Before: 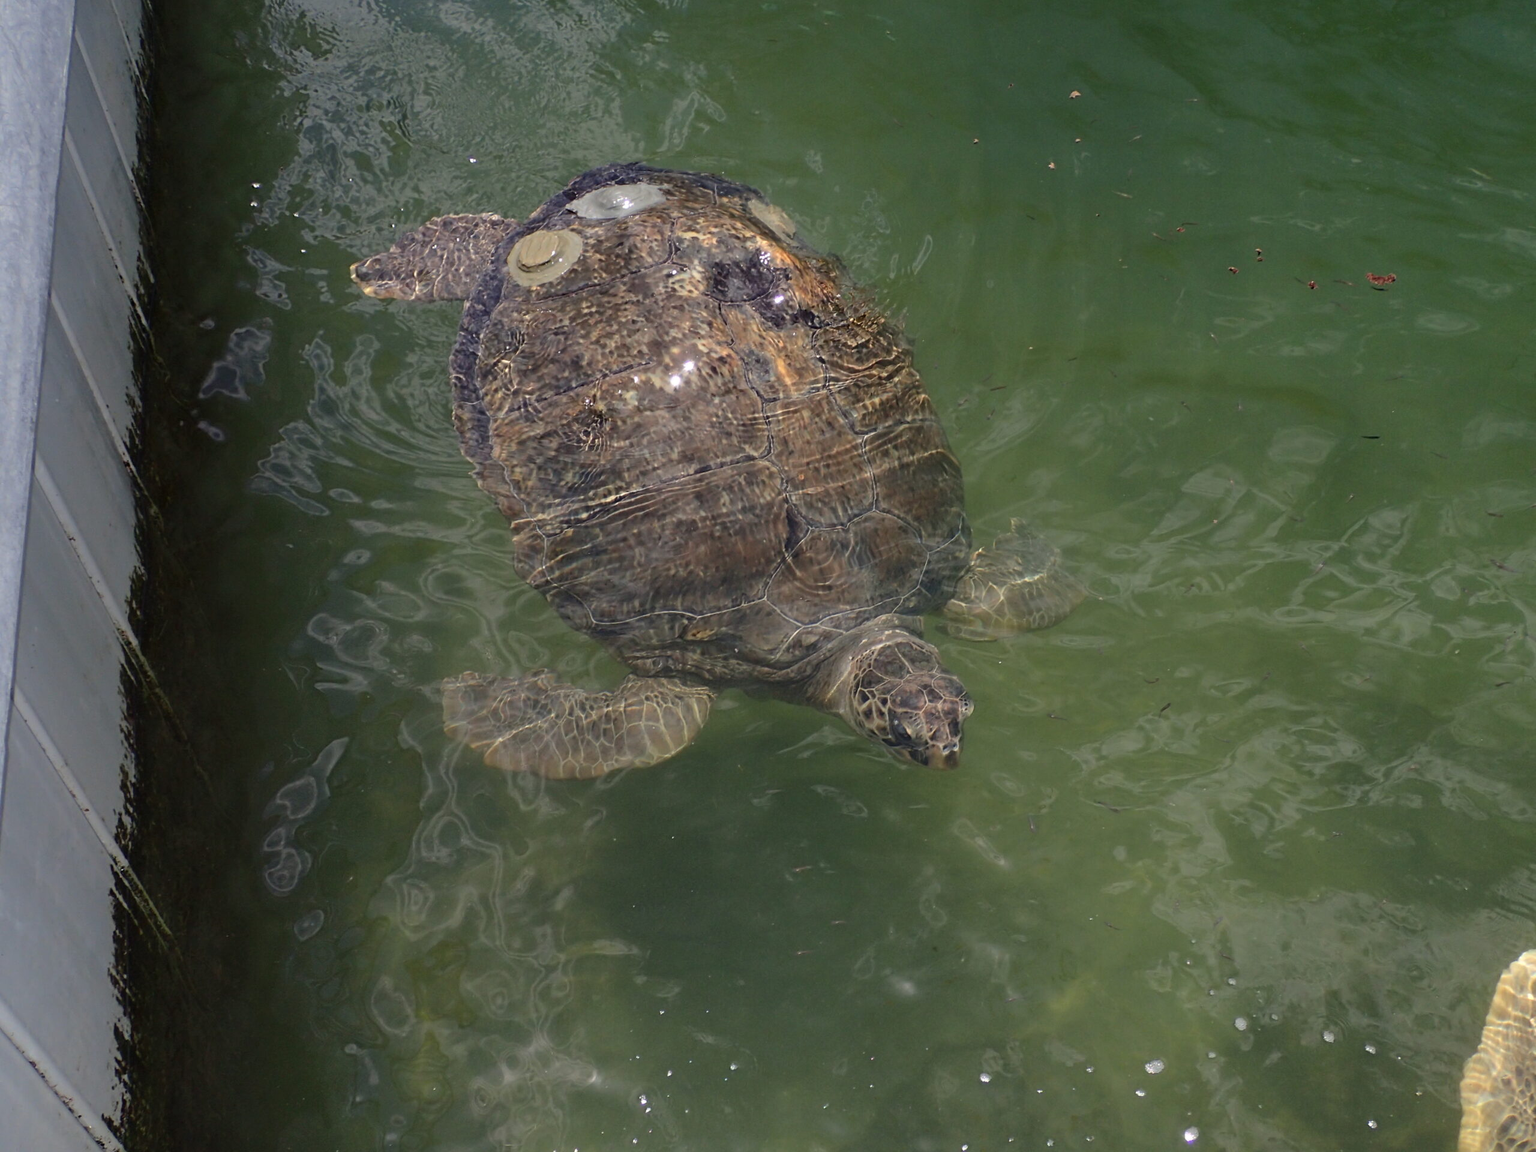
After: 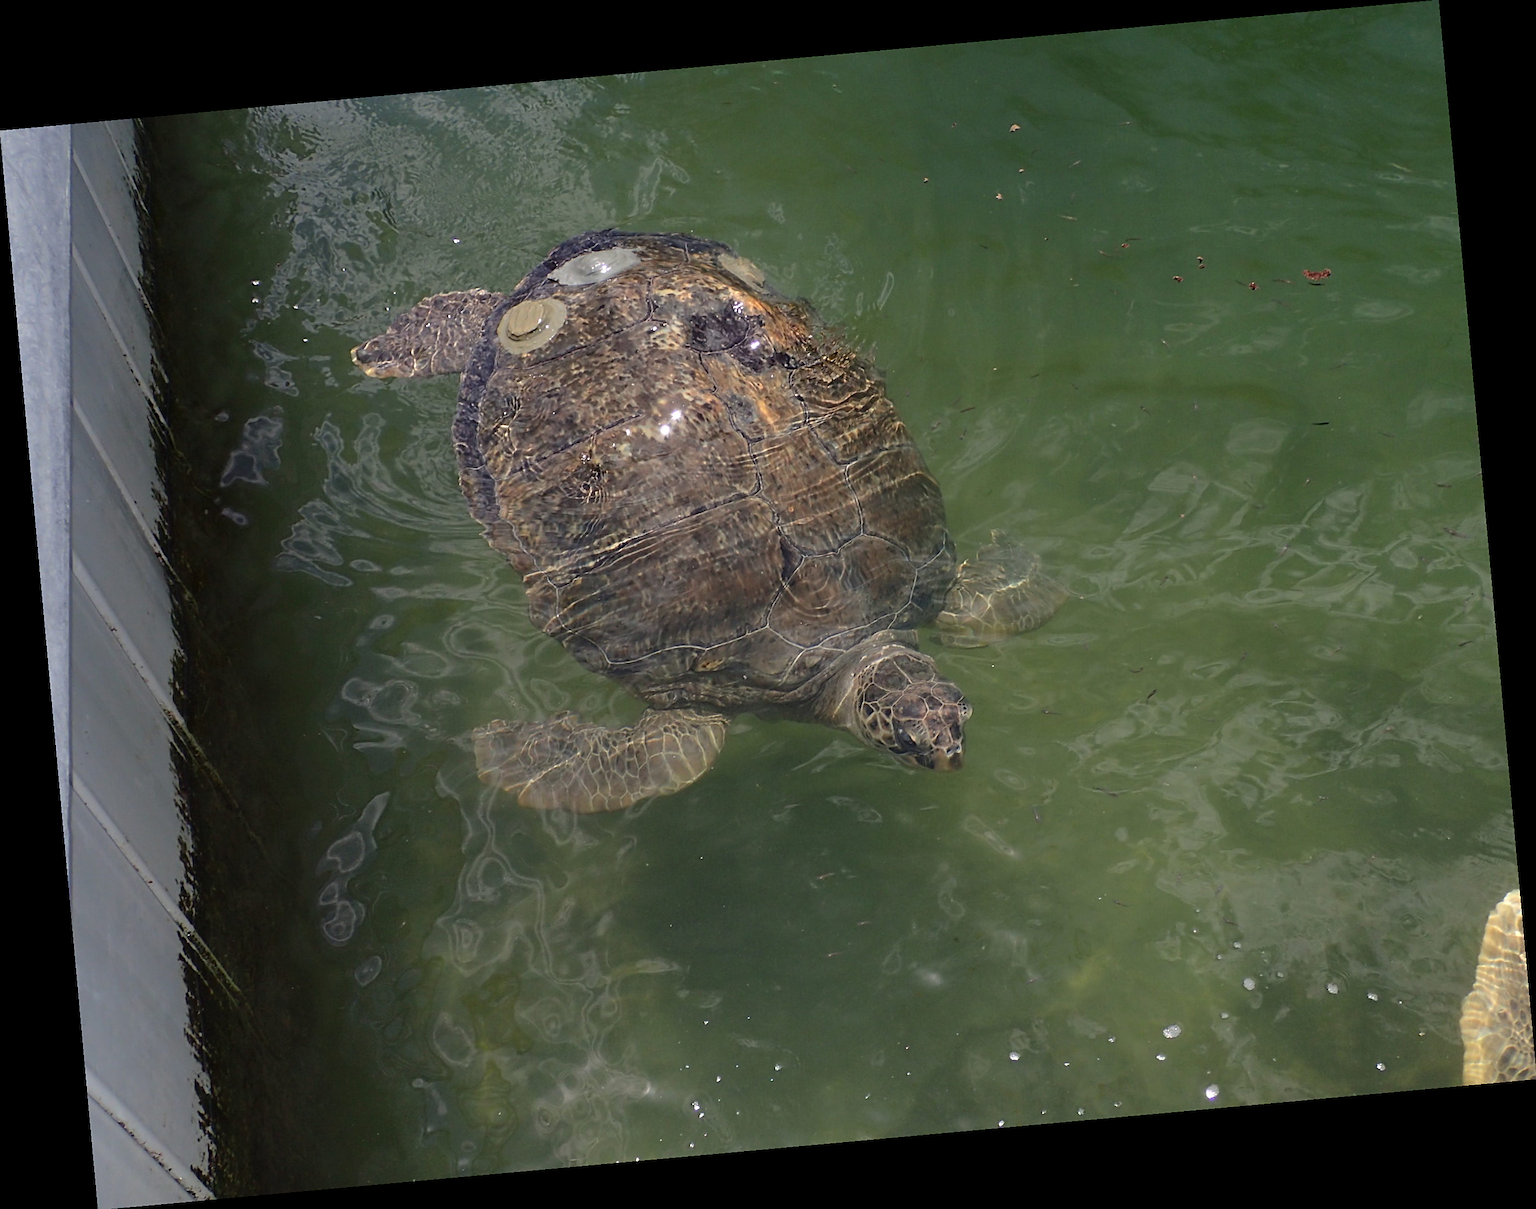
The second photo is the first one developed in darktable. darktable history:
sharpen: radius 1.864, amount 0.398, threshold 1.271
rotate and perspective: rotation -5.2°, automatic cropping off
